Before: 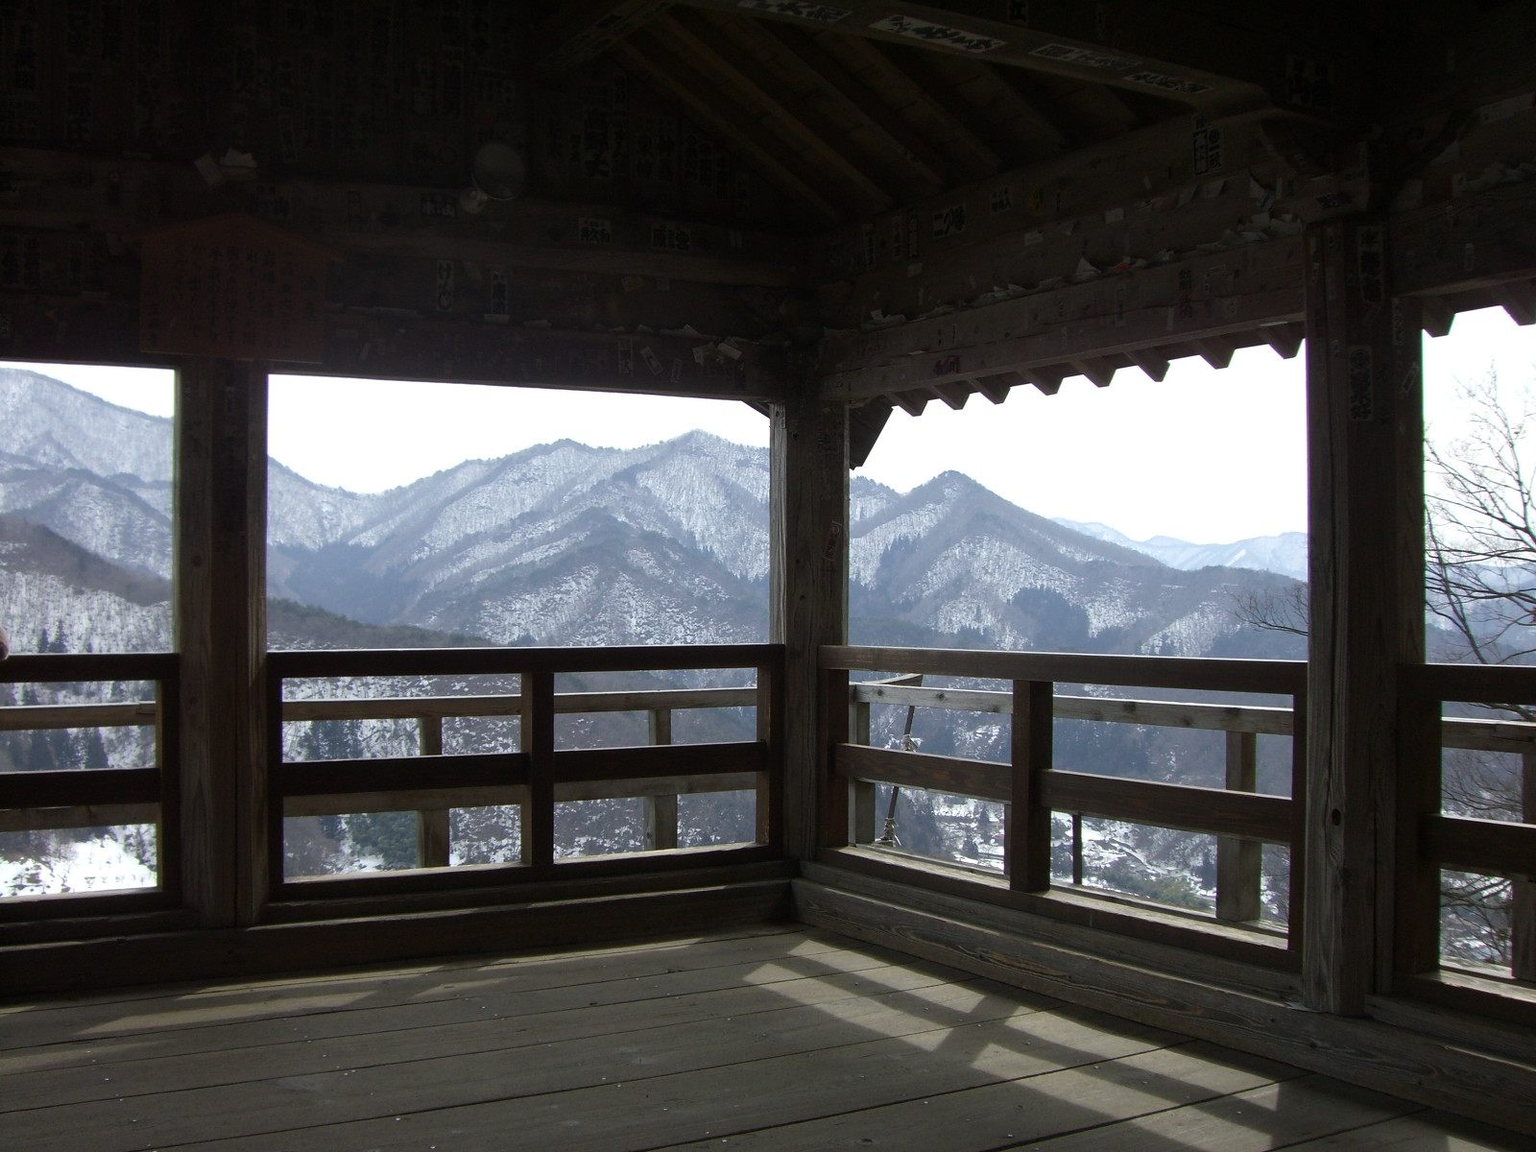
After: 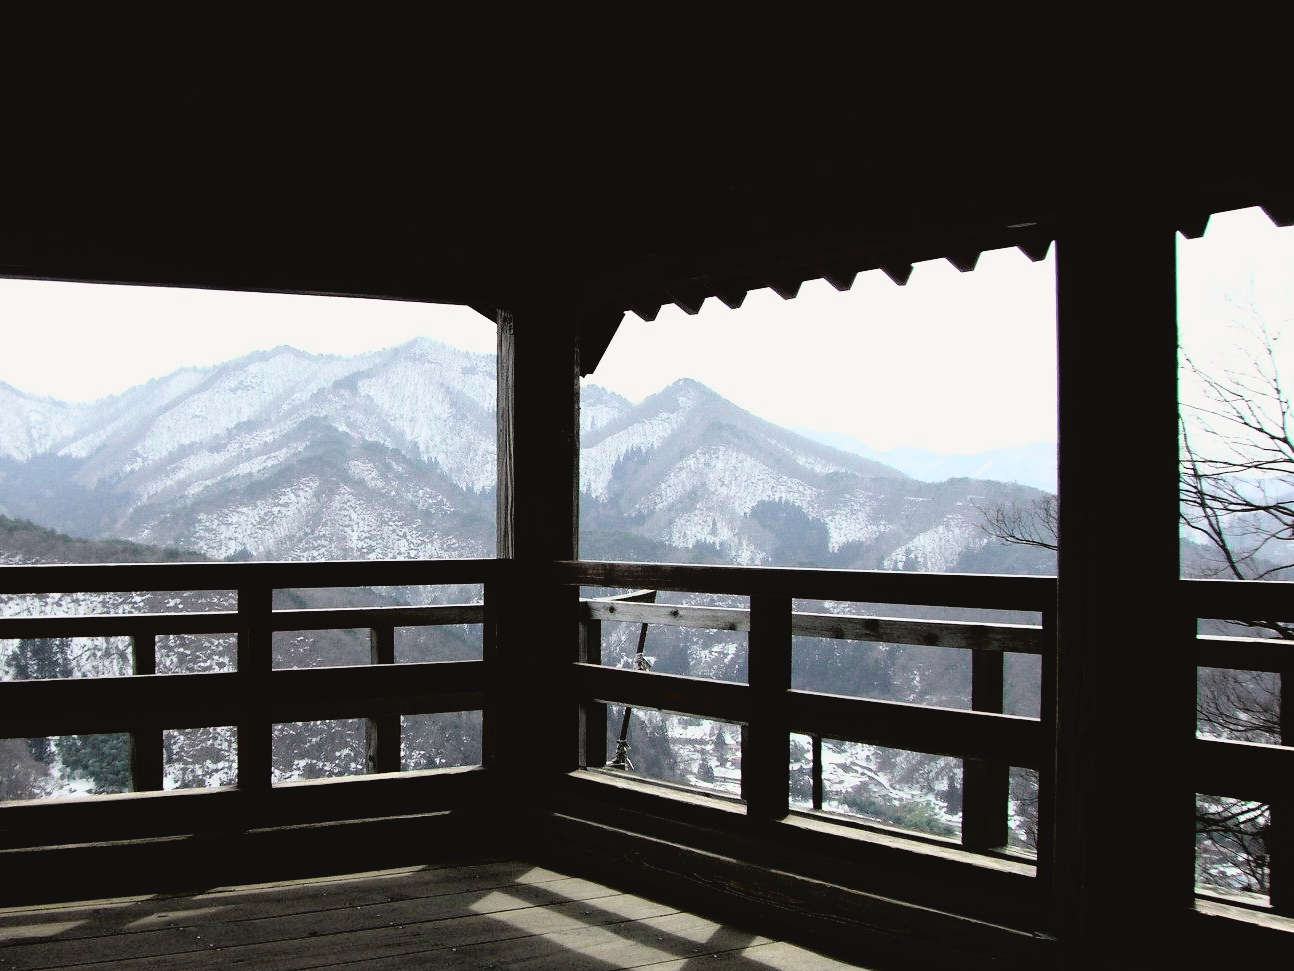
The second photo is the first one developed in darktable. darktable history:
crop: left 19.08%, top 9.34%, right 0%, bottom 9.709%
tone curve: curves: ch0 [(0, 0.049) (0.113, 0.084) (0.285, 0.301) (0.673, 0.796) (0.845, 0.932) (0.994, 0.971)]; ch1 [(0, 0) (0.456, 0.424) (0.498, 0.5) (0.57, 0.557) (0.631, 0.635) (1, 1)]; ch2 [(0, 0) (0.395, 0.398) (0.44, 0.456) (0.502, 0.507) (0.55, 0.559) (0.67, 0.702) (1, 1)], color space Lab, independent channels, preserve colors none
filmic rgb: black relative exposure -3.68 EV, white relative exposure 2.78 EV, dynamic range scaling -4.62%, hardness 3.05
